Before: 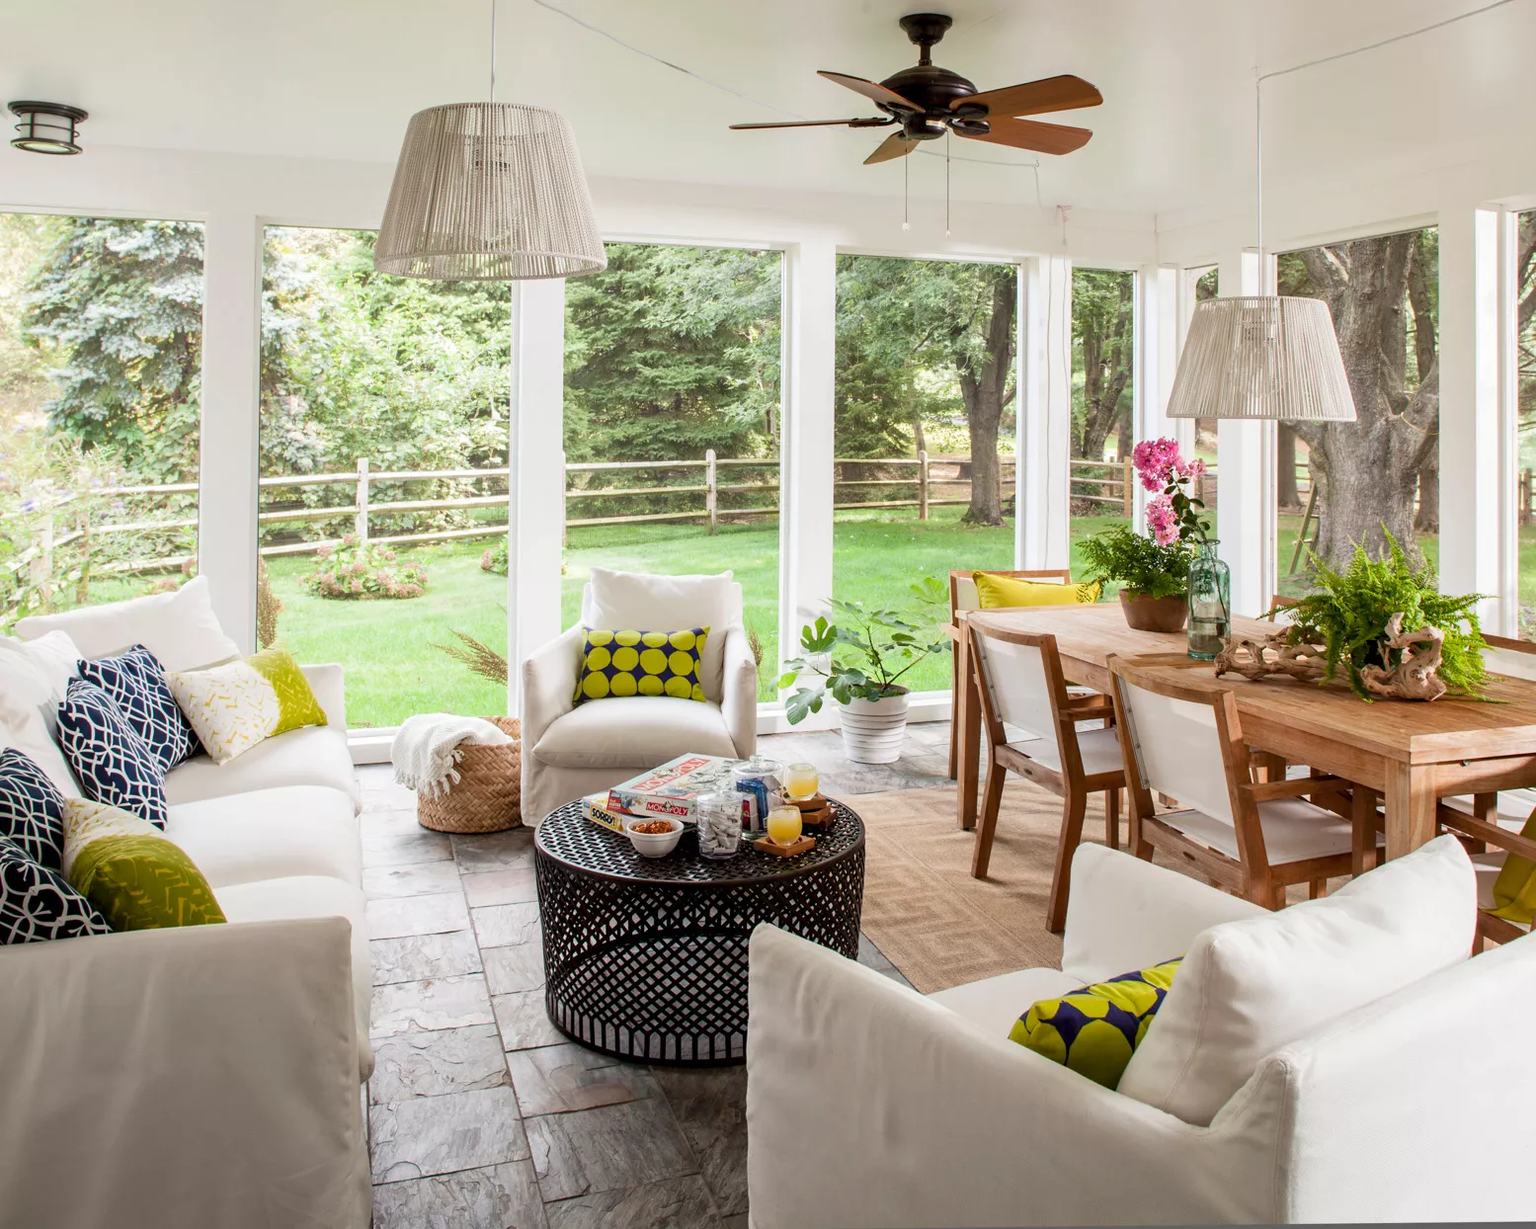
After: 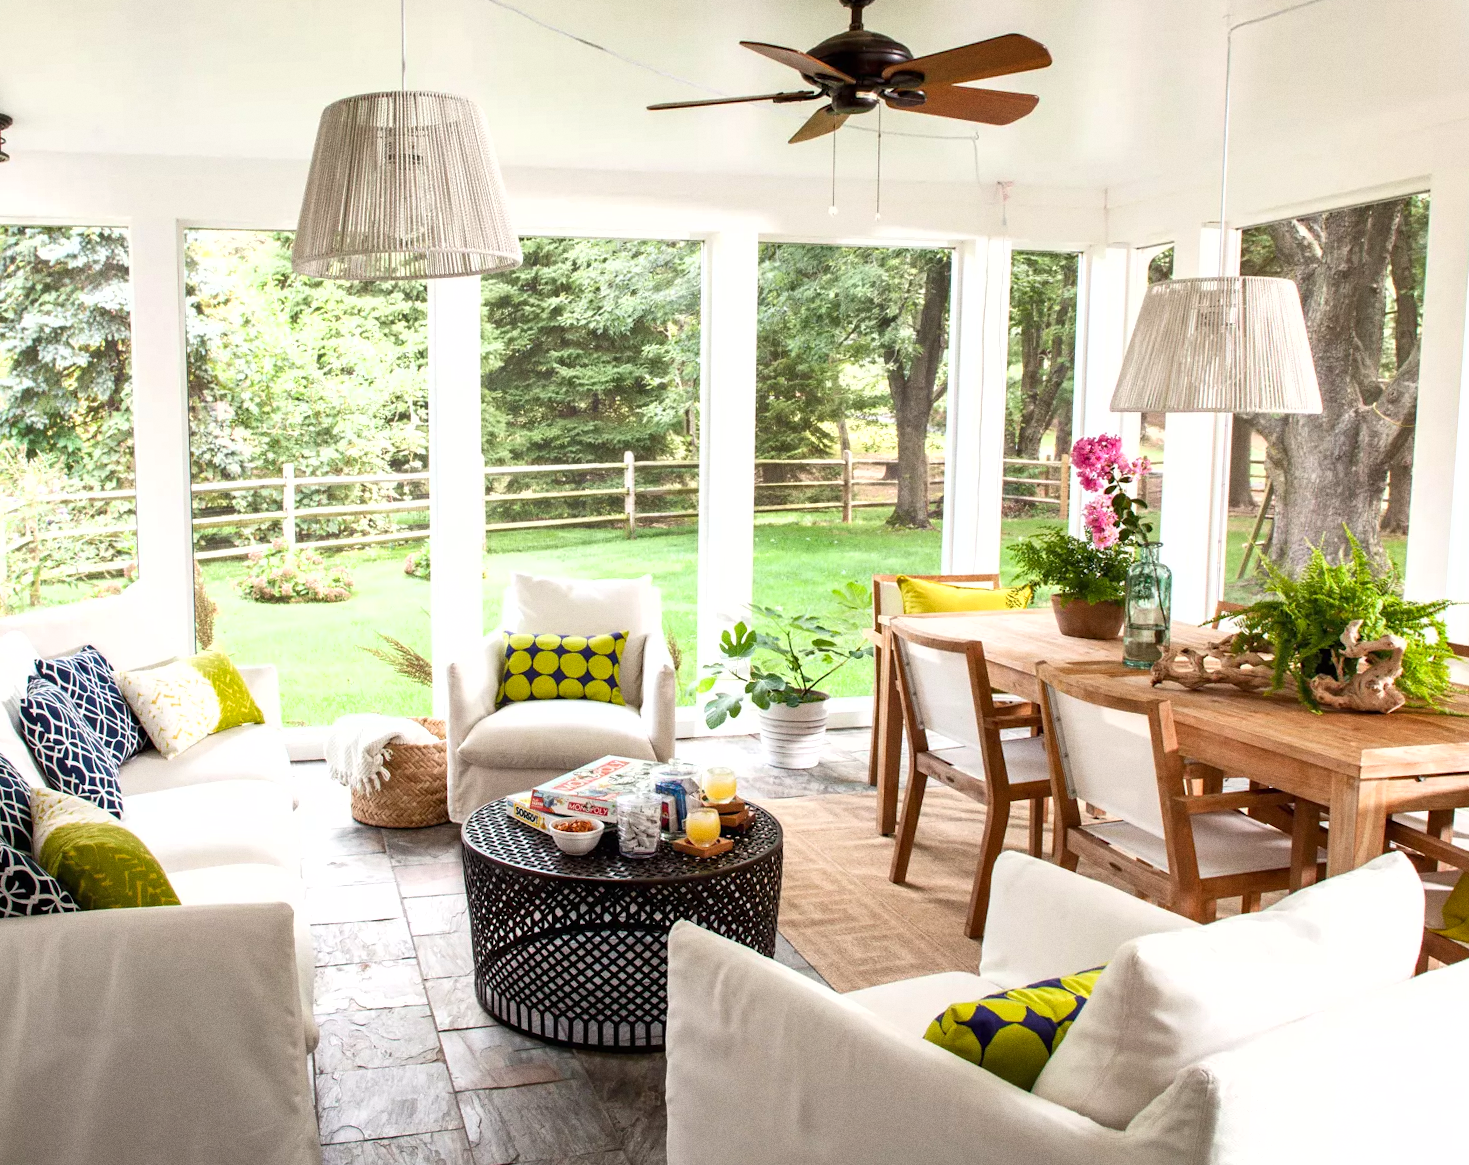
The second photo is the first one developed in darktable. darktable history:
shadows and highlights: radius 125.46, shadows 30.51, highlights -30.51, low approximation 0.01, soften with gaussian
rotate and perspective: rotation 0.062°, lens shift (vertical) 0.115, lens shift (horizontal) -0.133, crop left 0.047, crop right 0.94, crop top 0.061, crop bottom 0.94
exposure: black level correction 0, exposure 0.5 EV, compensate highlight preservation false
grain: coarseness 0.47 ISO
